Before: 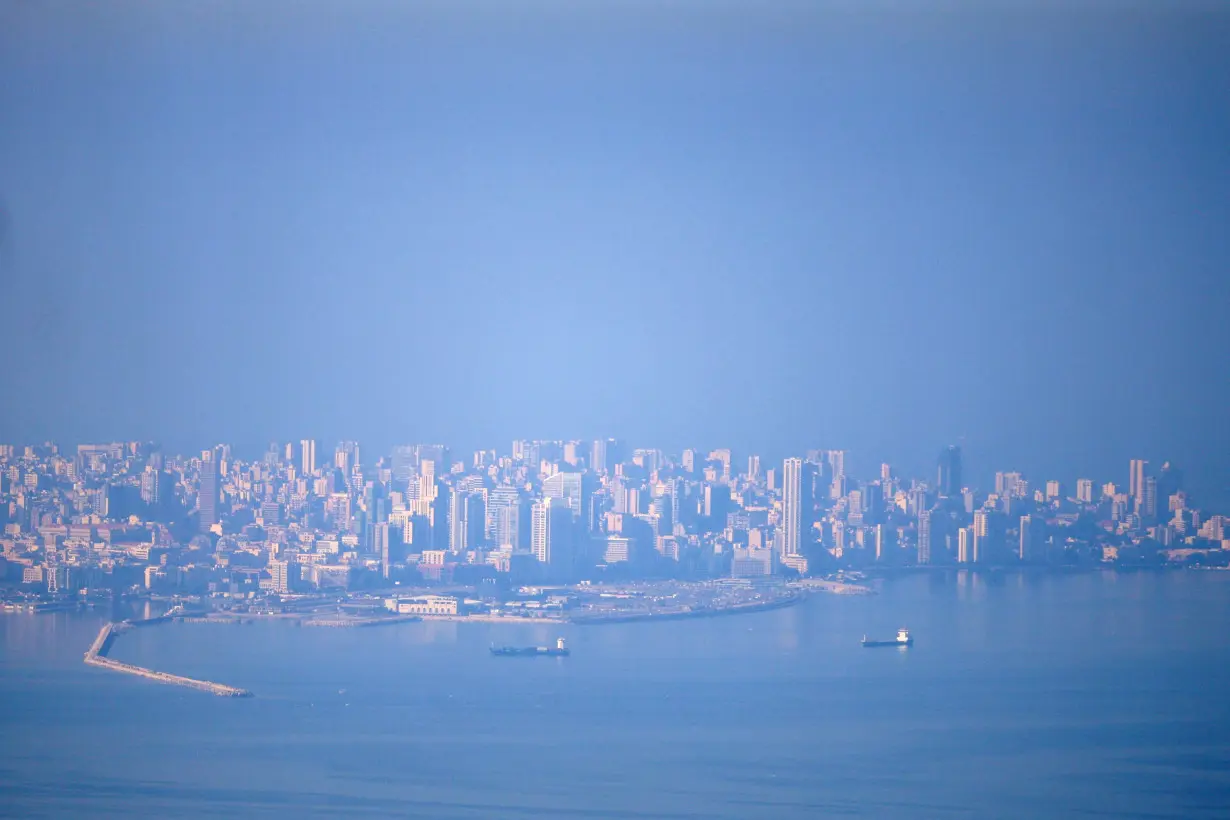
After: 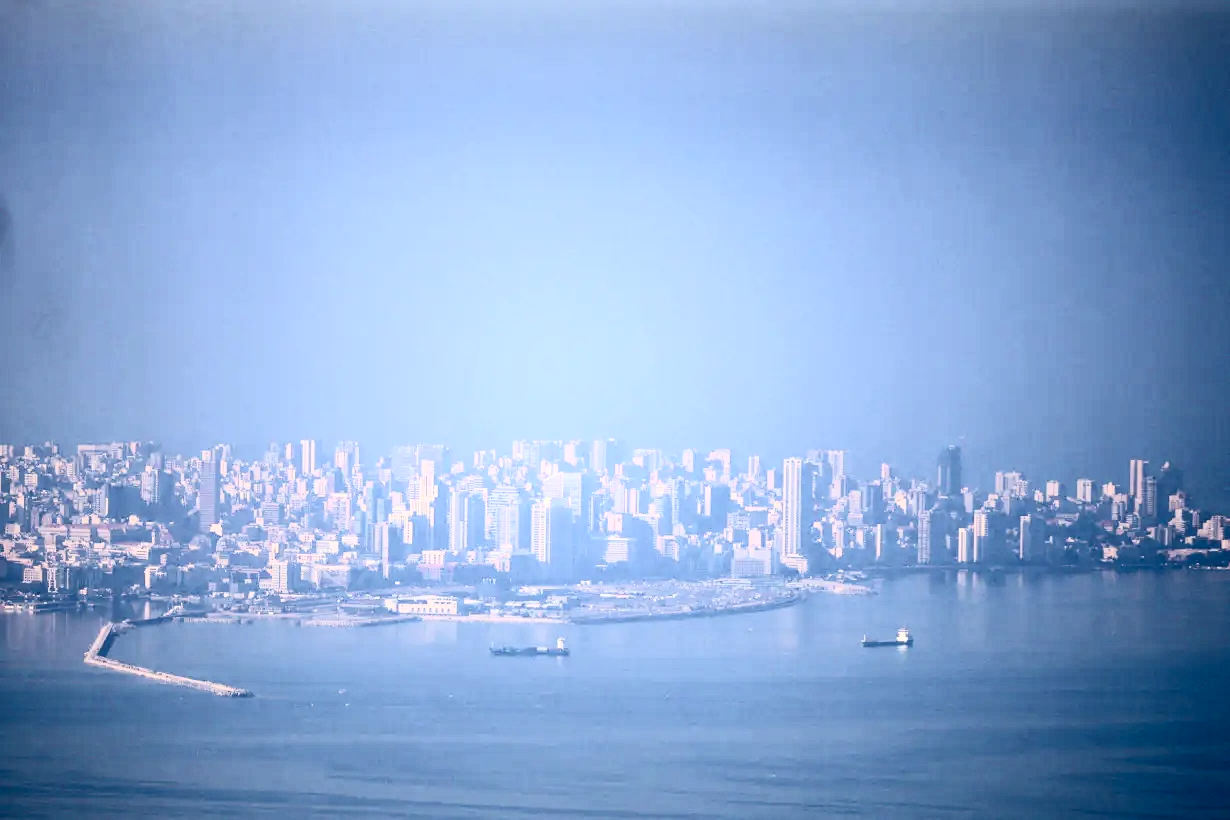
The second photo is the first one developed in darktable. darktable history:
contrast brightness saturation: contrast 0.511, saturation -0.096
